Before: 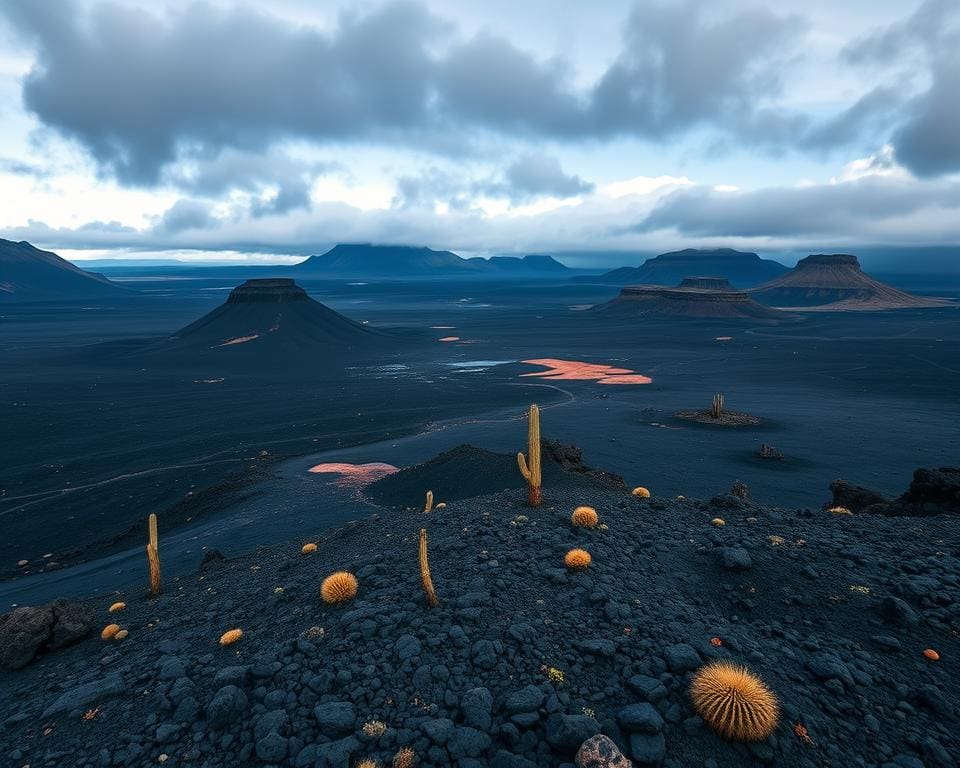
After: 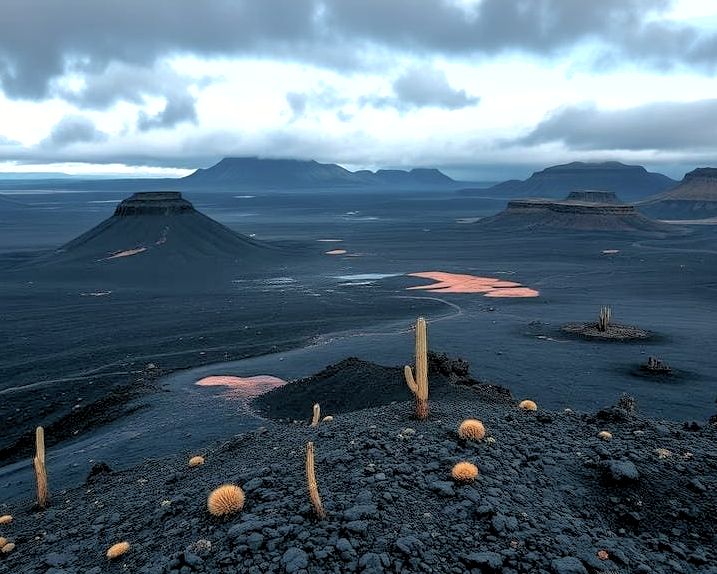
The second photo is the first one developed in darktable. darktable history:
rgb levels: levels [[0.01, 0.419, 0.839], [0, 0.5, 1], [0, 0.5, 1]]
contrast brightness saturation: contrast 0.1, saturation -0.3
crop and rotate: left 11.831%, top 11.346%, right 13.429%, bottom 13.899%
shadows and highlights: on, module defaults
exposure: exposure 0.236 EV, compensate highlight preservation false
